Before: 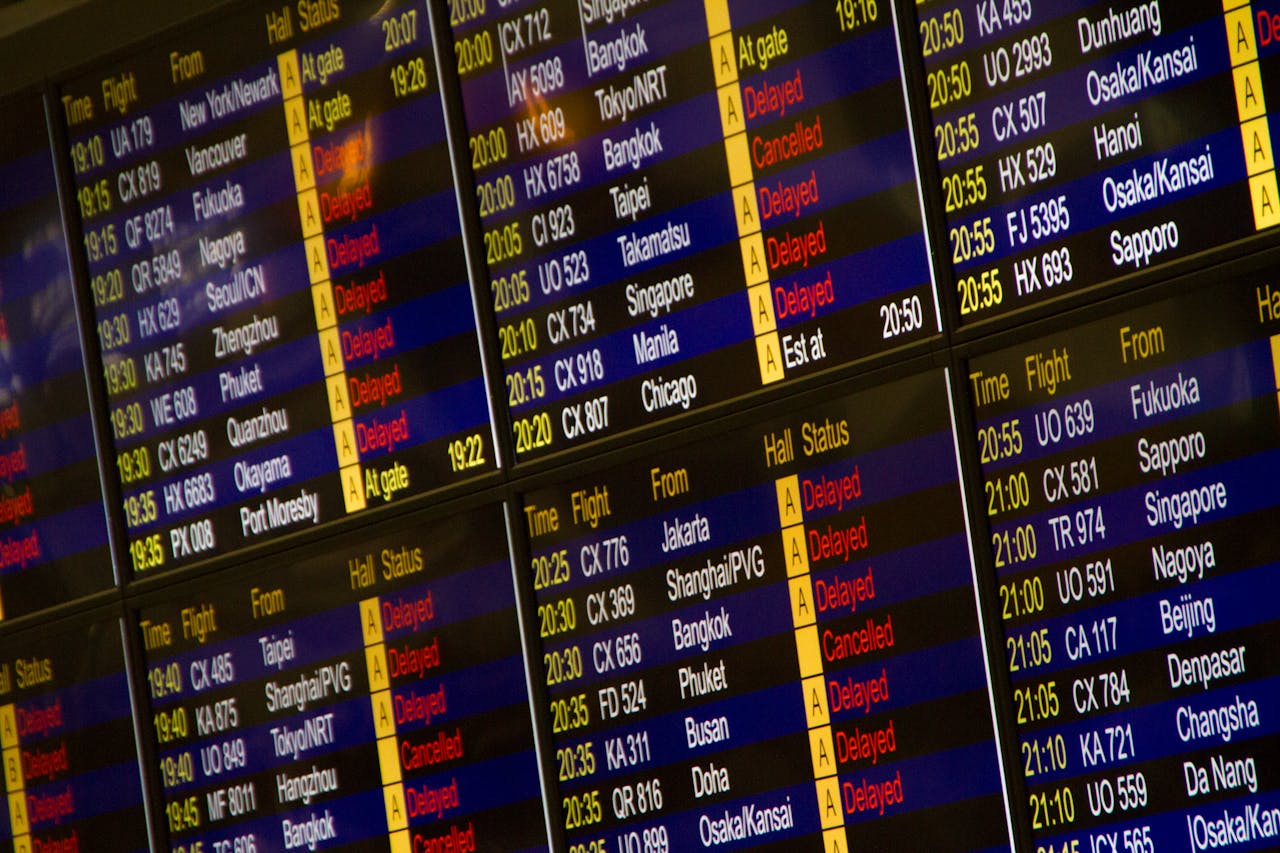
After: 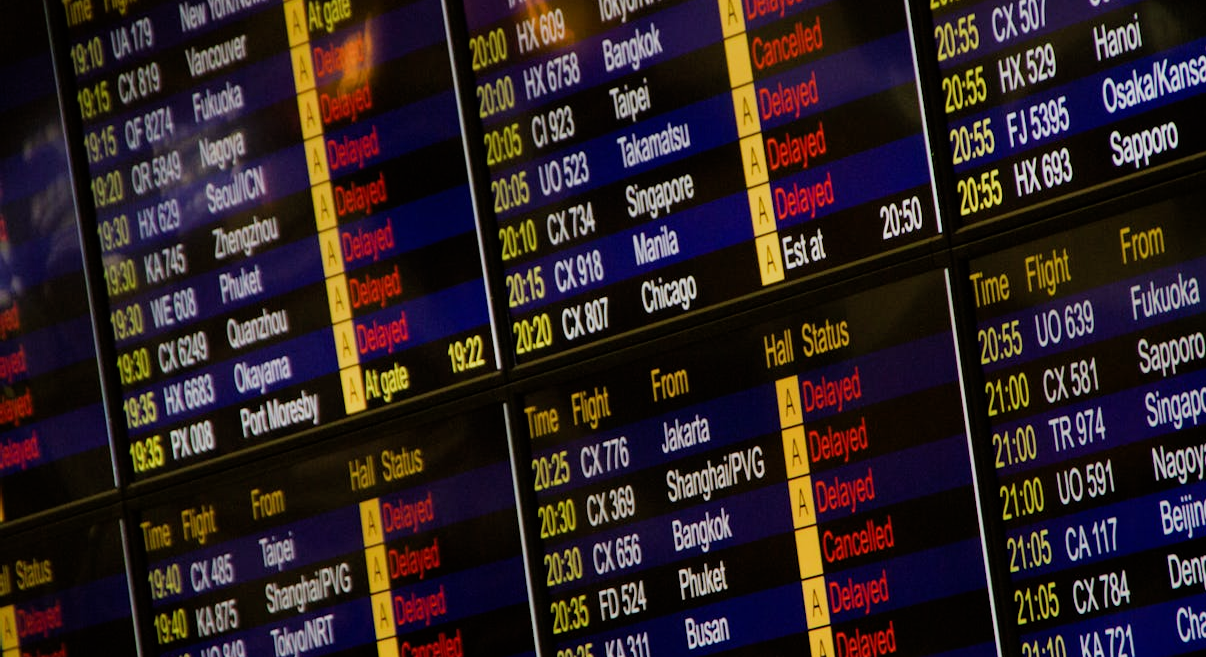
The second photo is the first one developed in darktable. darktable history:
crop and rotate: angle 0.03°, top 11.643%, right 5.651%, bottom 11.189%
filmic rgb: hardness 4.17
